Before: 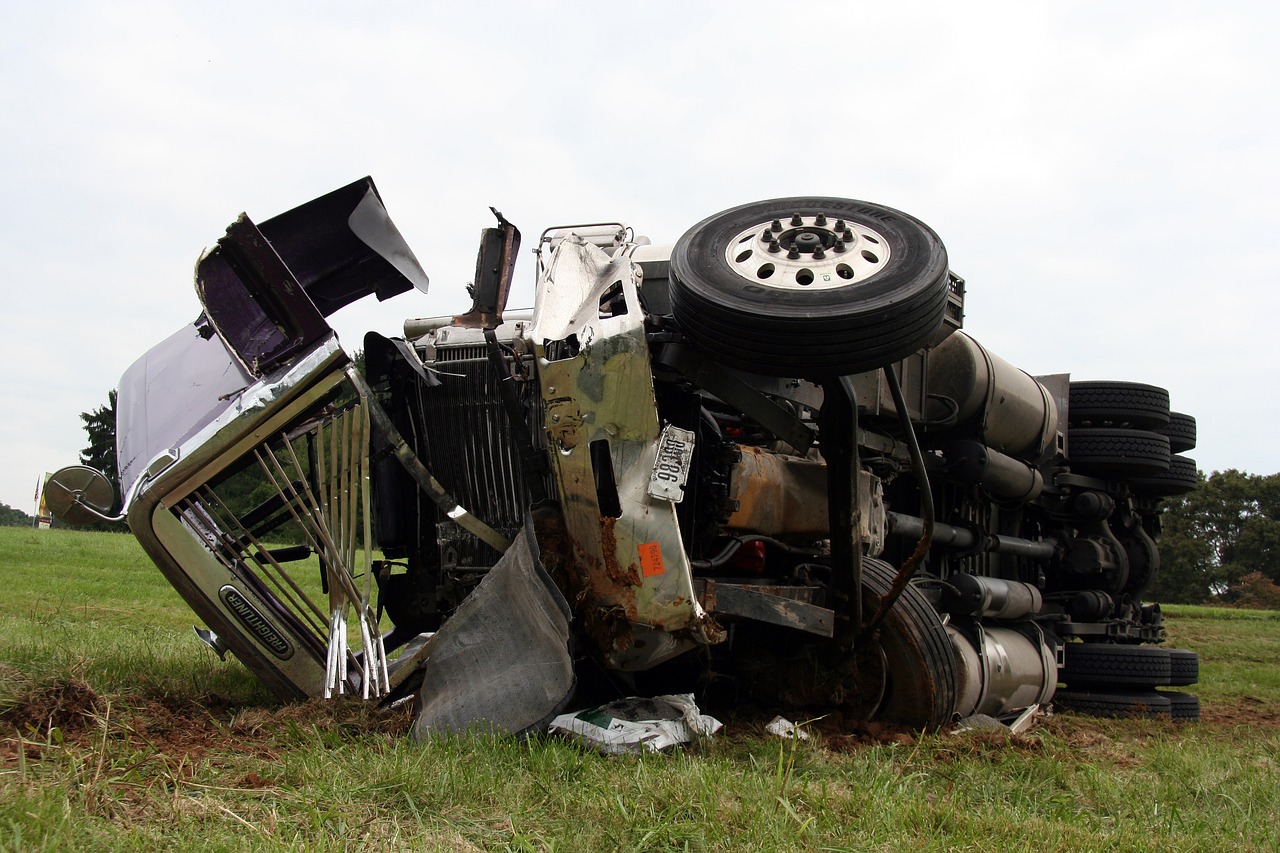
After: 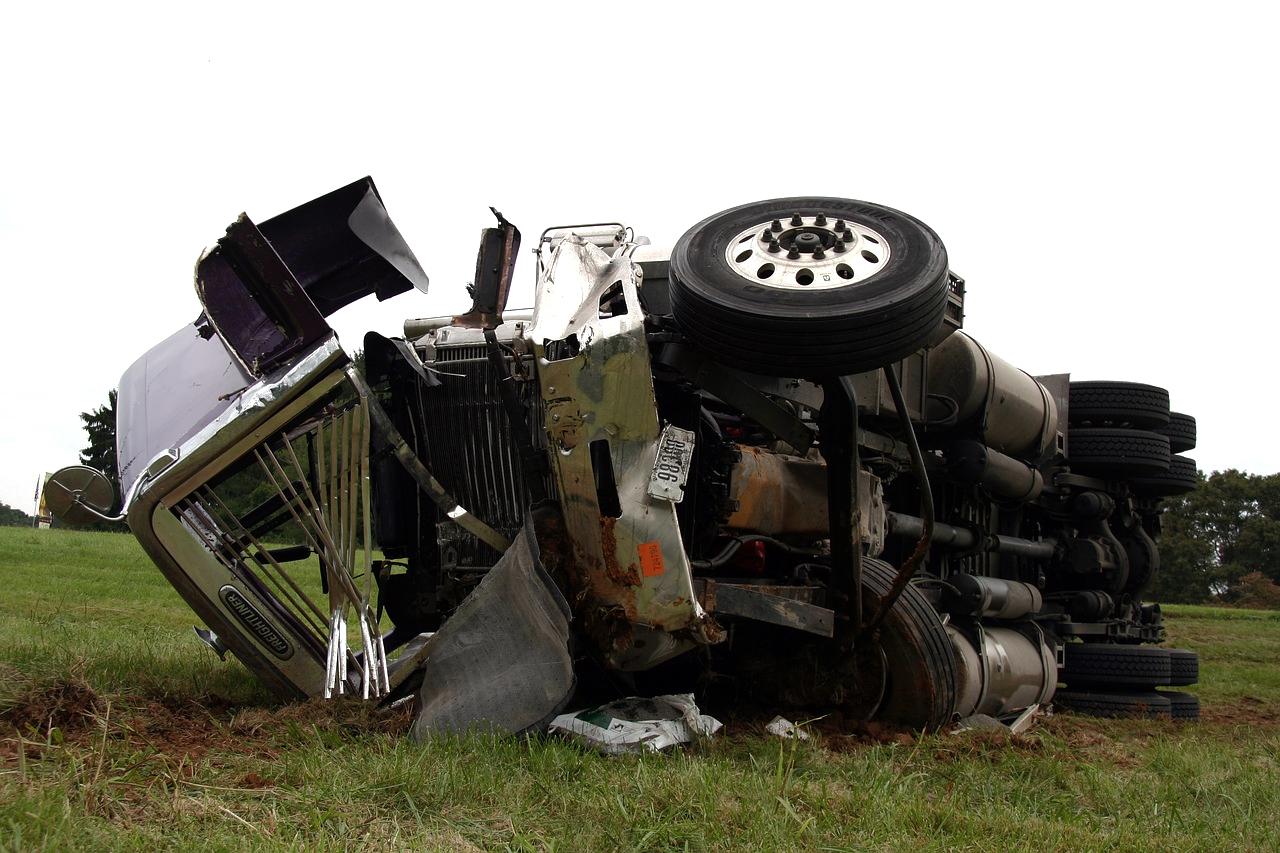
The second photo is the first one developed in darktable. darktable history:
rgb curve: curves: ch0 [(0, 0) (0.175, 0.154) (0.785, 0.663) (1, 1)]
tone equalizer: -8 EV -0.001 EV, -7 EV 0.001 EV, -6 EV -0.002 EV, -5 EV -0.003 EV, -4 EV -0.062 EV, -3 EV -0.222 EV, -2 EV -0.267 EV, -1 EV 0.105 EV, +0 EV 0.303 EV
